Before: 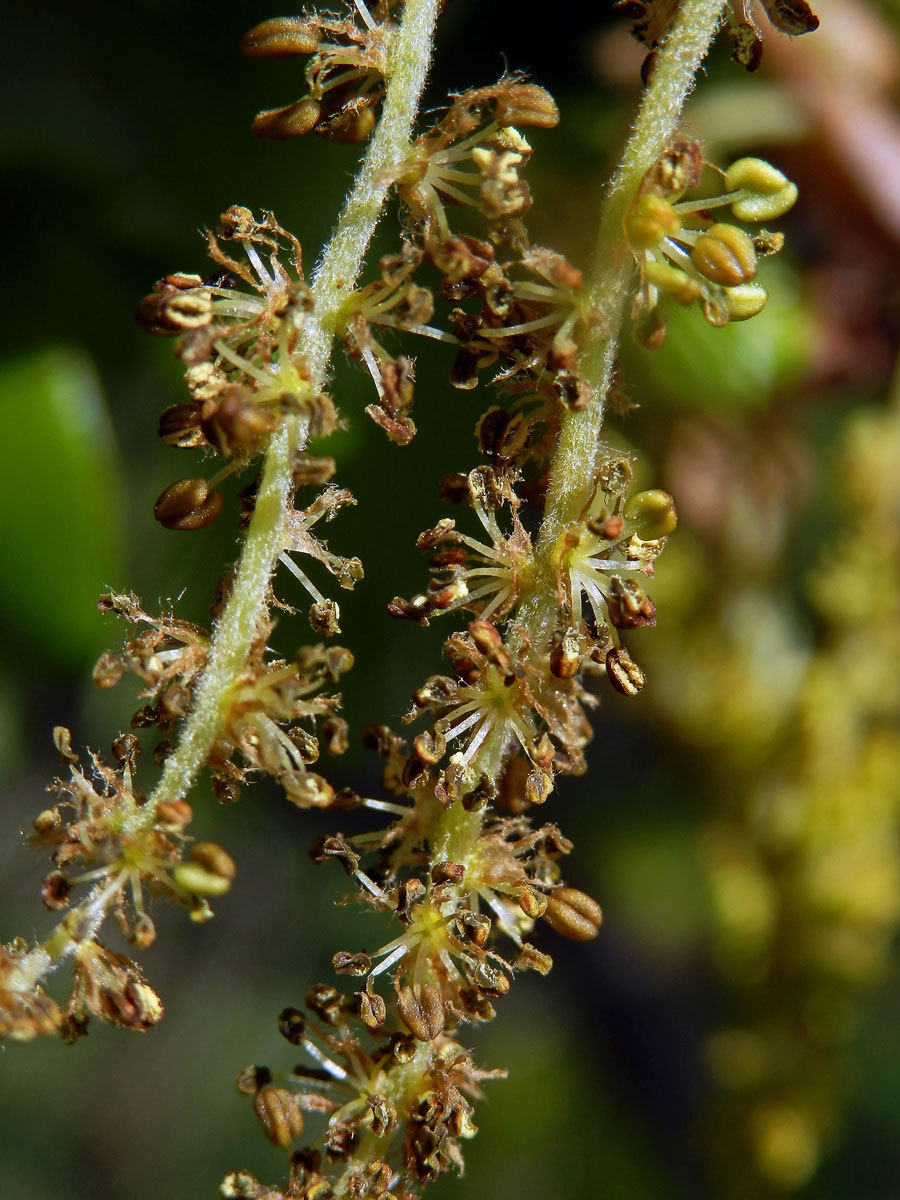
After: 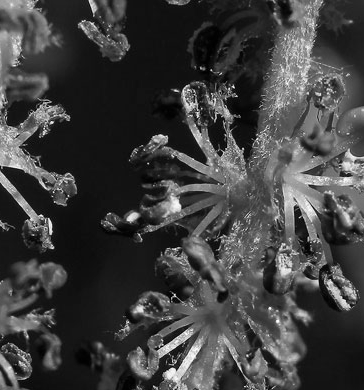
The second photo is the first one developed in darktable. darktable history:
exposure: exposure -0.011 EV, compensate exposure bias true, compensate highlight preservation false
crop: left 31.905%, top 32.006%, right 27.553%, bottom 35.429%
color calibration: output gray [0.253, 0.26, 0.487, 0], illuminant F (fluorescent), F source F9 (Cool White Deluxe 4150 K) – high CRI, x 0.374, y 0.373, temperature 4151.67 K
